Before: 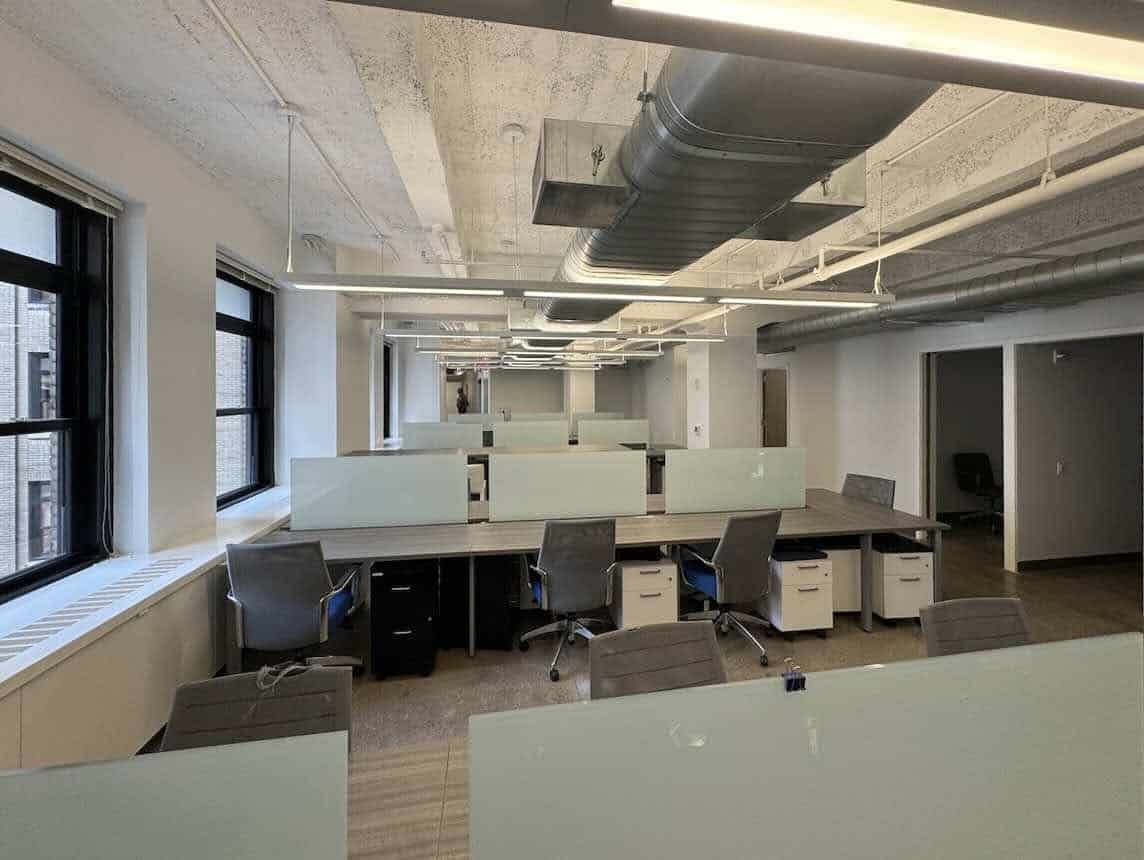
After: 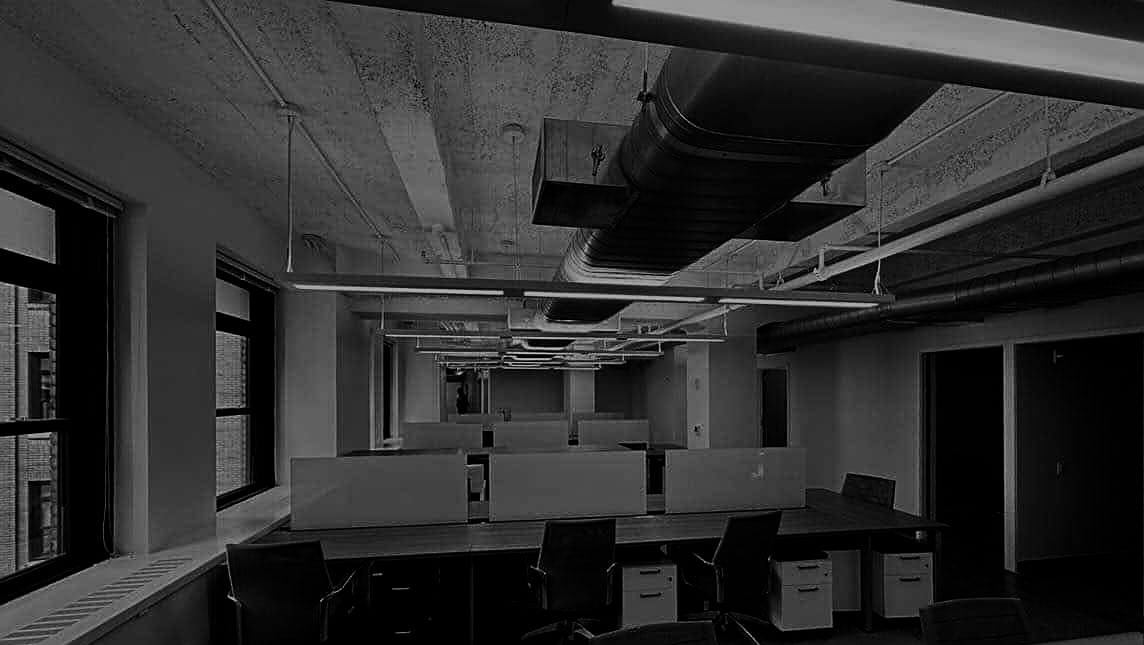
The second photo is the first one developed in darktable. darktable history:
color balance rgb: global vibrance -1%, saturation formula JzAzBz (2021)
bloom: size 3%, threshold 100%, strength 0%
crop: bottom 24.988%
filmic rgb: black relative exposure -7.65 EV, white relative exposure 4.56 EV, hardness 3.61, contrast 1.05
contrast brightness saturation: contrast 0.02, brightness -1, saturation -1
monochrome: a -3.63, b -0.465
sharpen: on, module defaults
